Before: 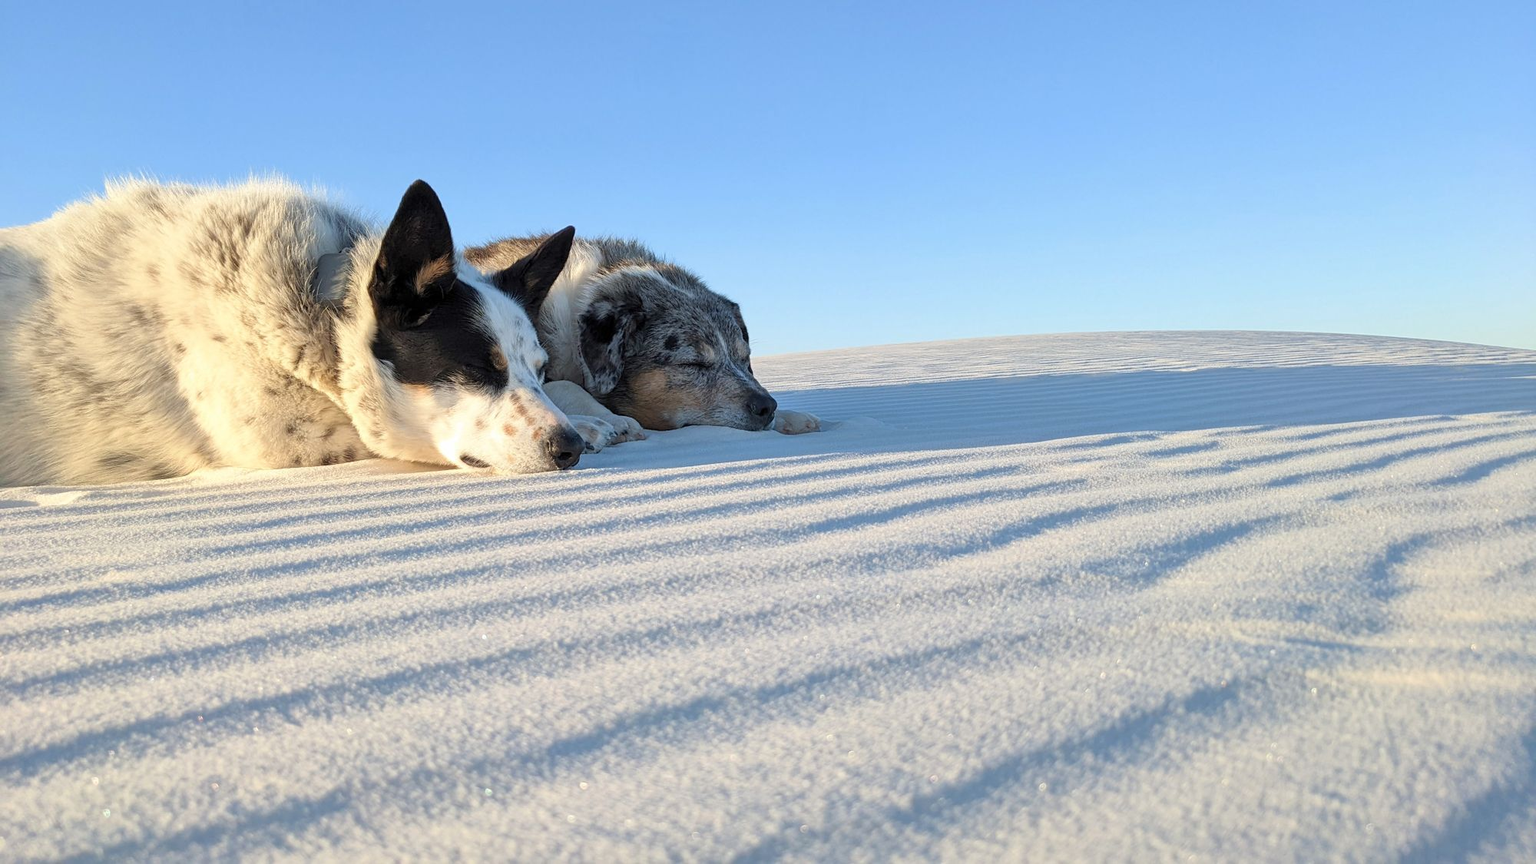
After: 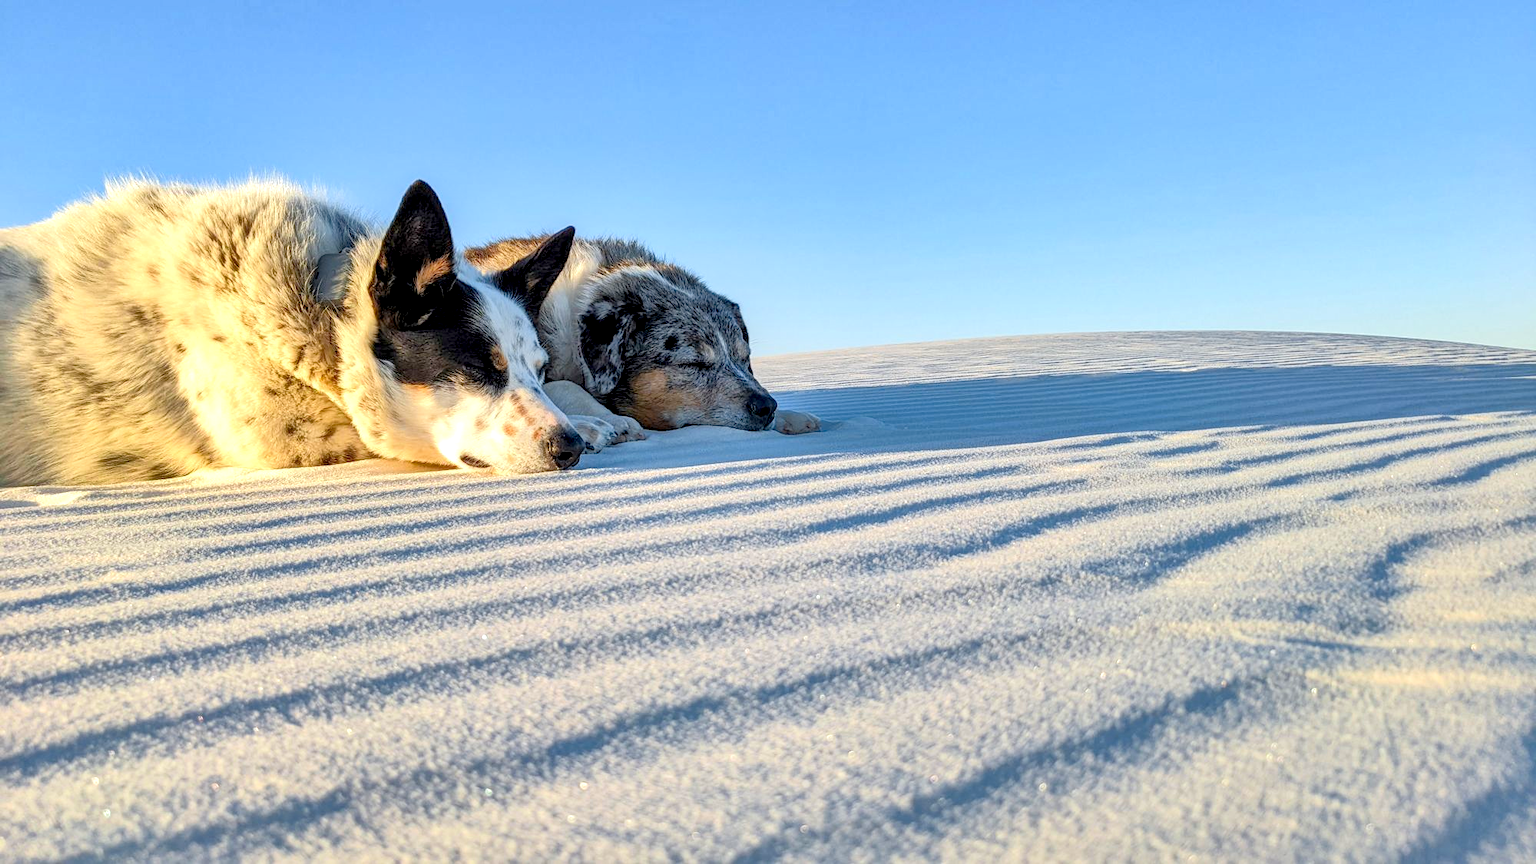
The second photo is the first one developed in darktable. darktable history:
color zones: curves: ch0 [(0.224, 0.526) (0.75, 0.5)]; ch1 [(0.055, 0.526) (0.224, 0.761) (0.377, 0.526) (0.75, 0.5)]
zone system: zone [-1, 0.206, 0.358, 0.477, 0.561, 0.661, 0.752, 0.823, 0.884, -1 ×16]
shadows and highlights: shadows 43.71, white point adjustment -1.46, soften with gaussian
local contrast: highlights 65%, shadows 54%, detail 169%, midtone range 0.514
